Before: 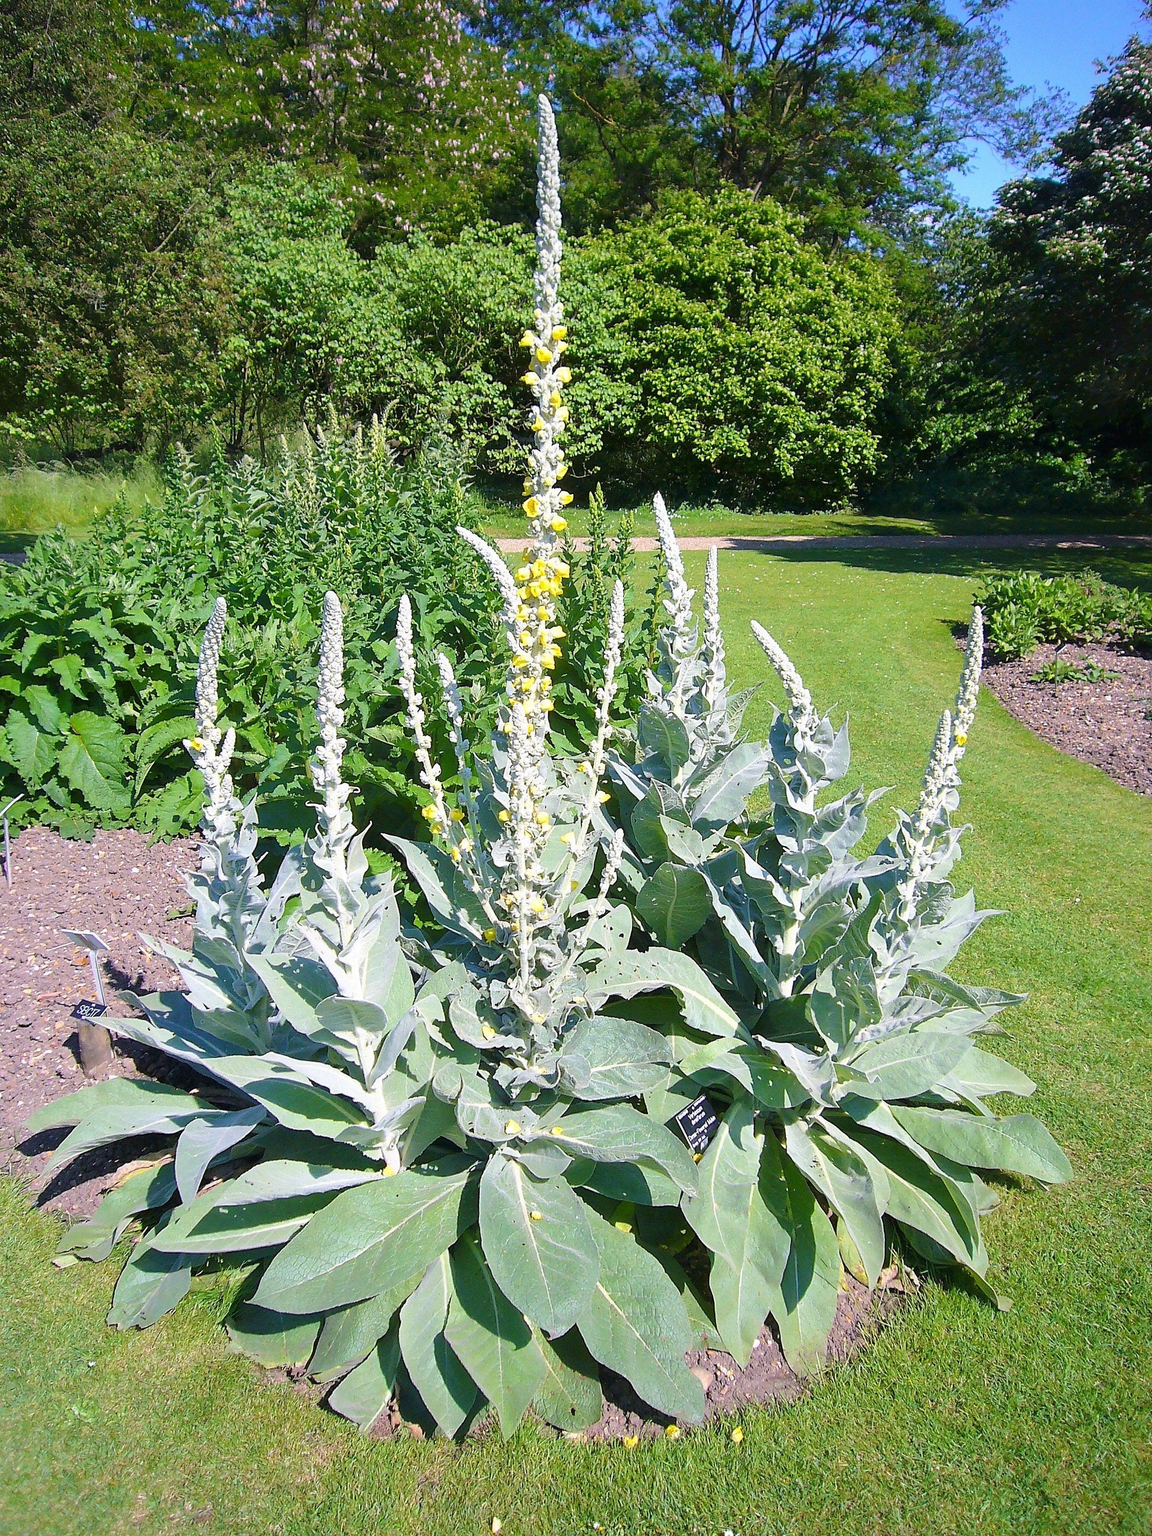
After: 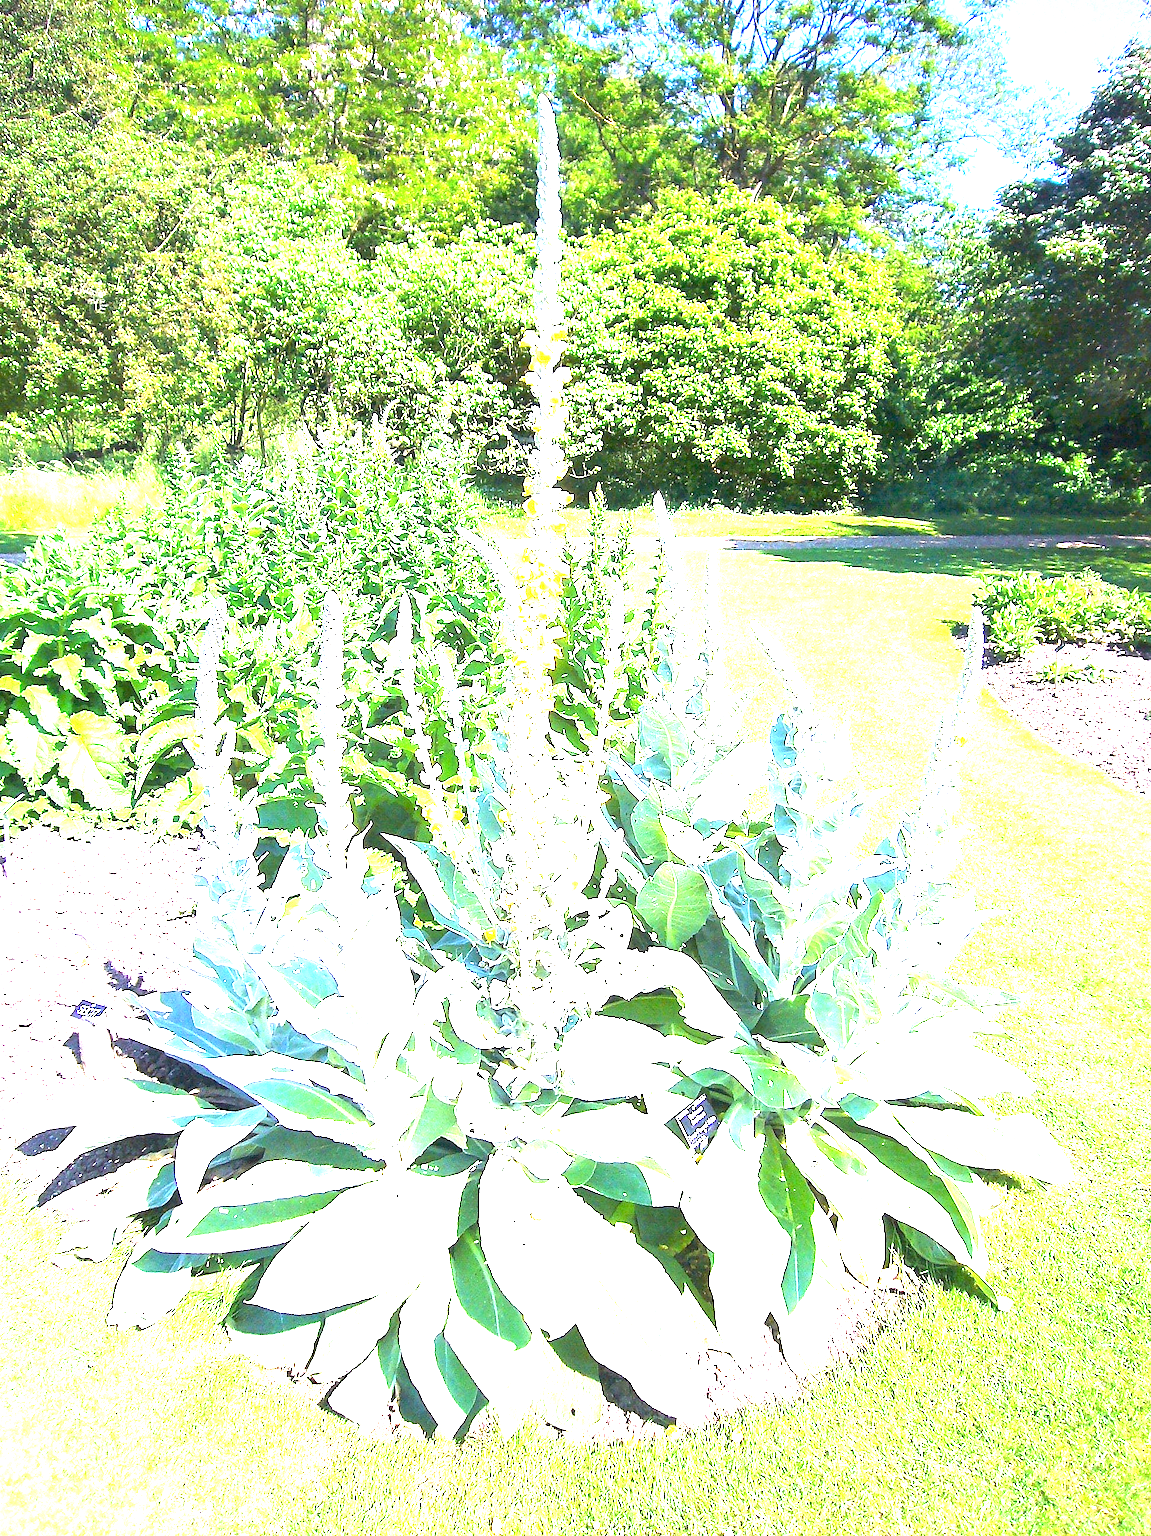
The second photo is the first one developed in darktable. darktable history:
exposure: exposure 2.975 EV, compensate exposure bias true, compensate highlight preservation false
